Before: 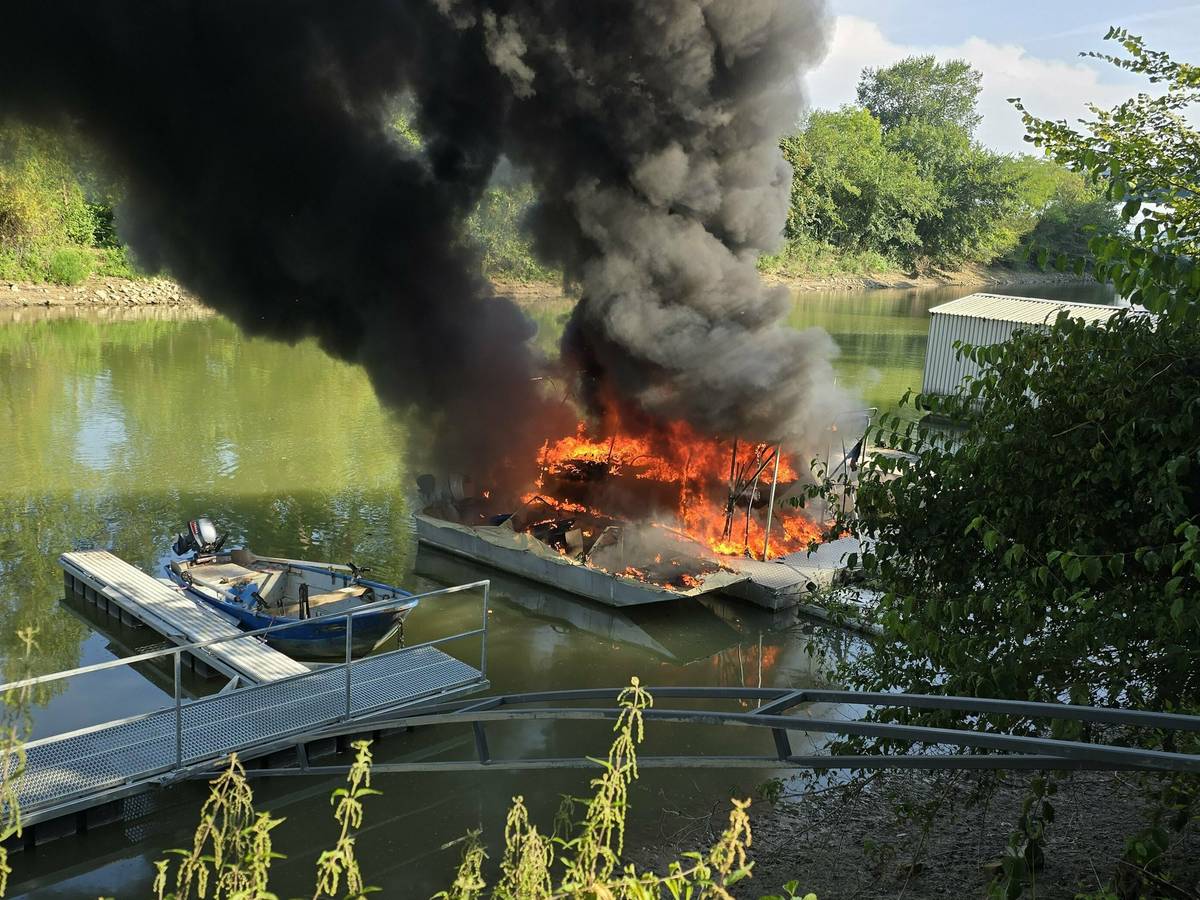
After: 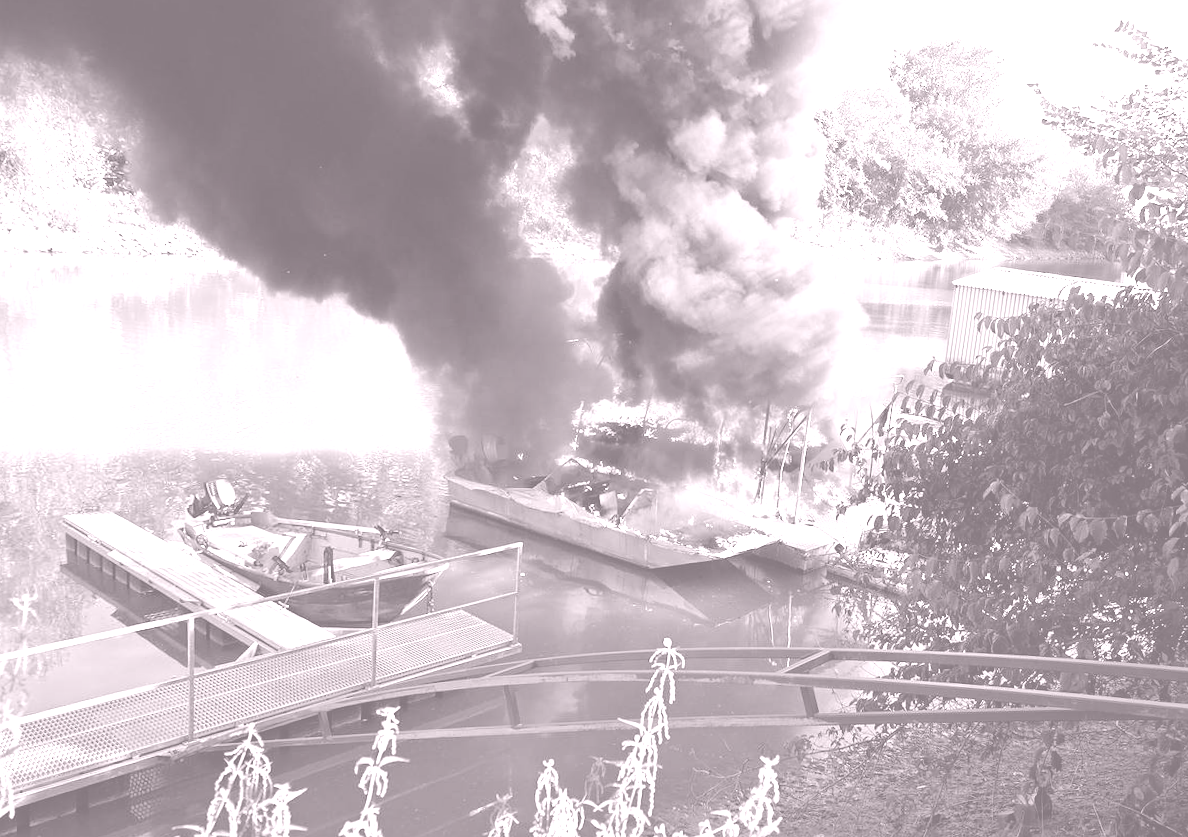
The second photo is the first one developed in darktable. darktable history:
colorize: hue 25.2°, saturation 83%, source mix 82%, lightness 79%, version 1
color correction: highlights a* 2.75, highlights b* 5, shadows a* -2.04, shadows b* -4.84, saturation 0.8
rotate and perspective: rotation 0.679°, lens shift (horizontal) 0.136, crop left 0.009, crop right 0.991, crop top 0.078, crop bottom 0.95
contrast brightness saturation: contrast 0.04, saturation 0.16
